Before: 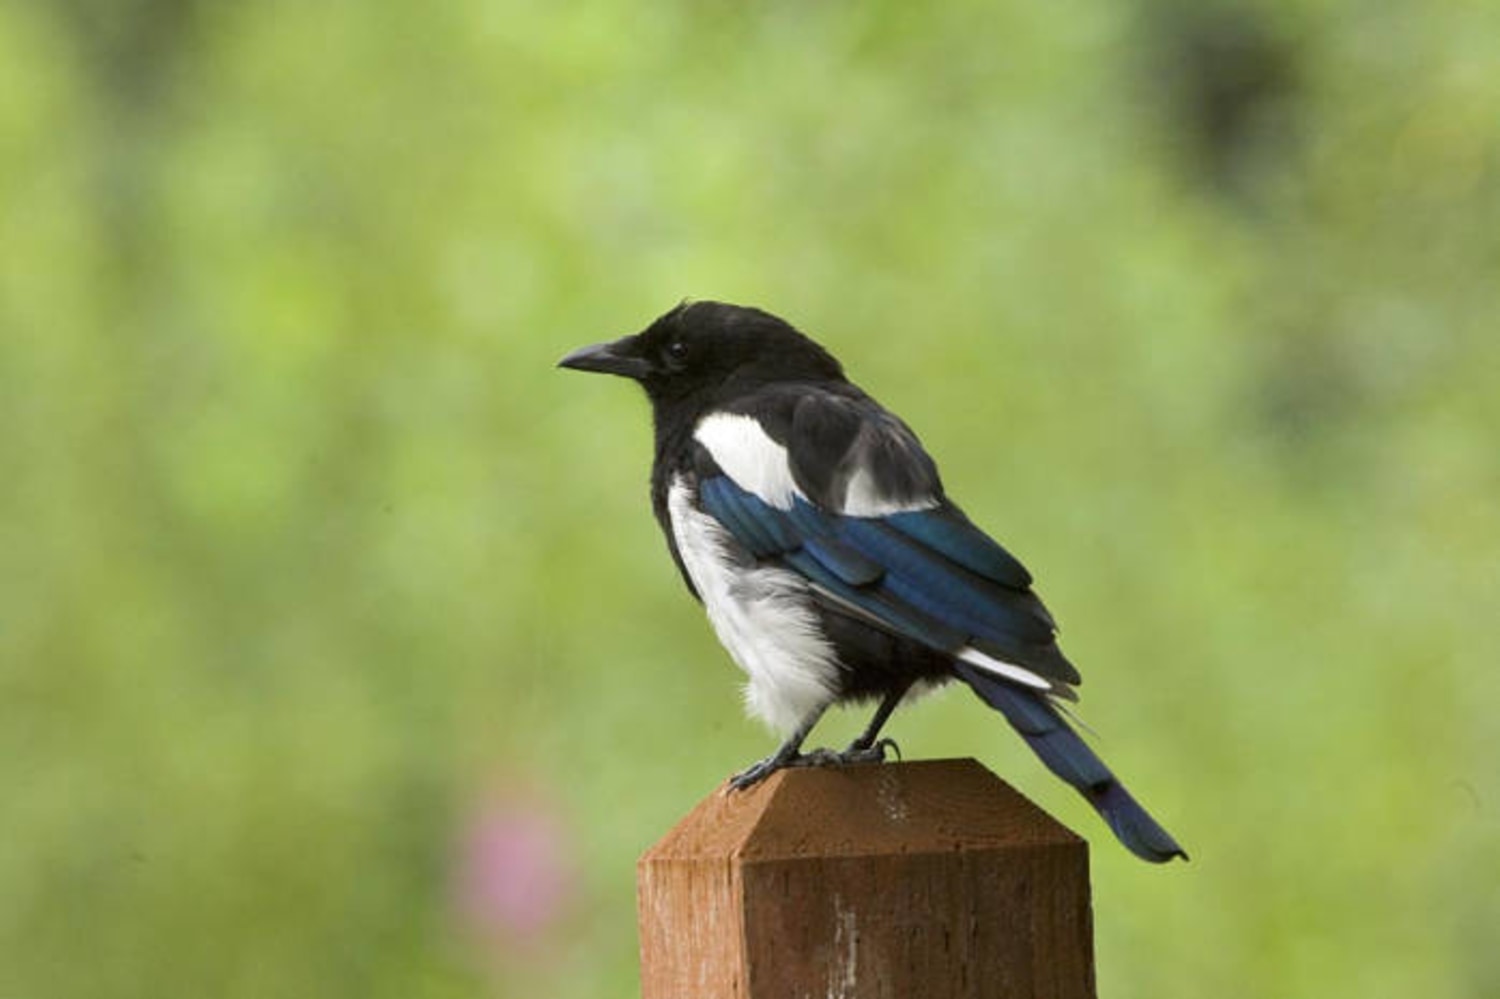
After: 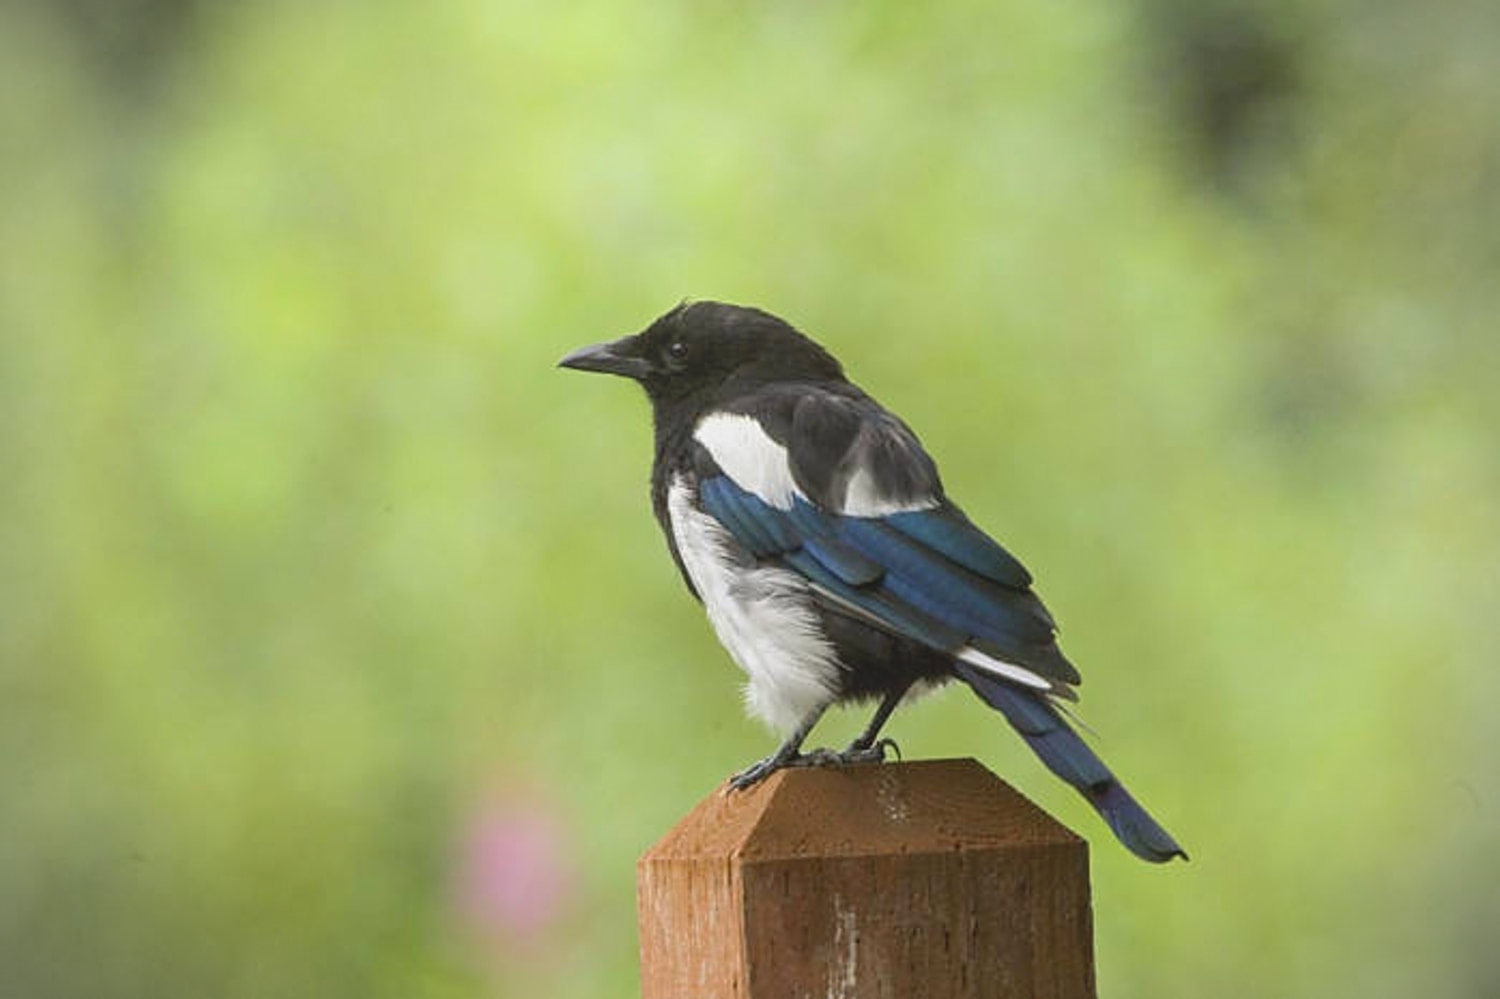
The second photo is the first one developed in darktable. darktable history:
local contrast: highlights 46%, shadows 3%, detail 99%
sharpen: on, module defaults
tone equalizer: edges refinement/feathering 500, mask exposure compensation -1.57 EV, preserve details no
shadows and highlights: highlights 69.11, soften with gaussian
vignetting: fall-off start 88.52%, fall-off radius 44.54%, width/height ratio 1.166
